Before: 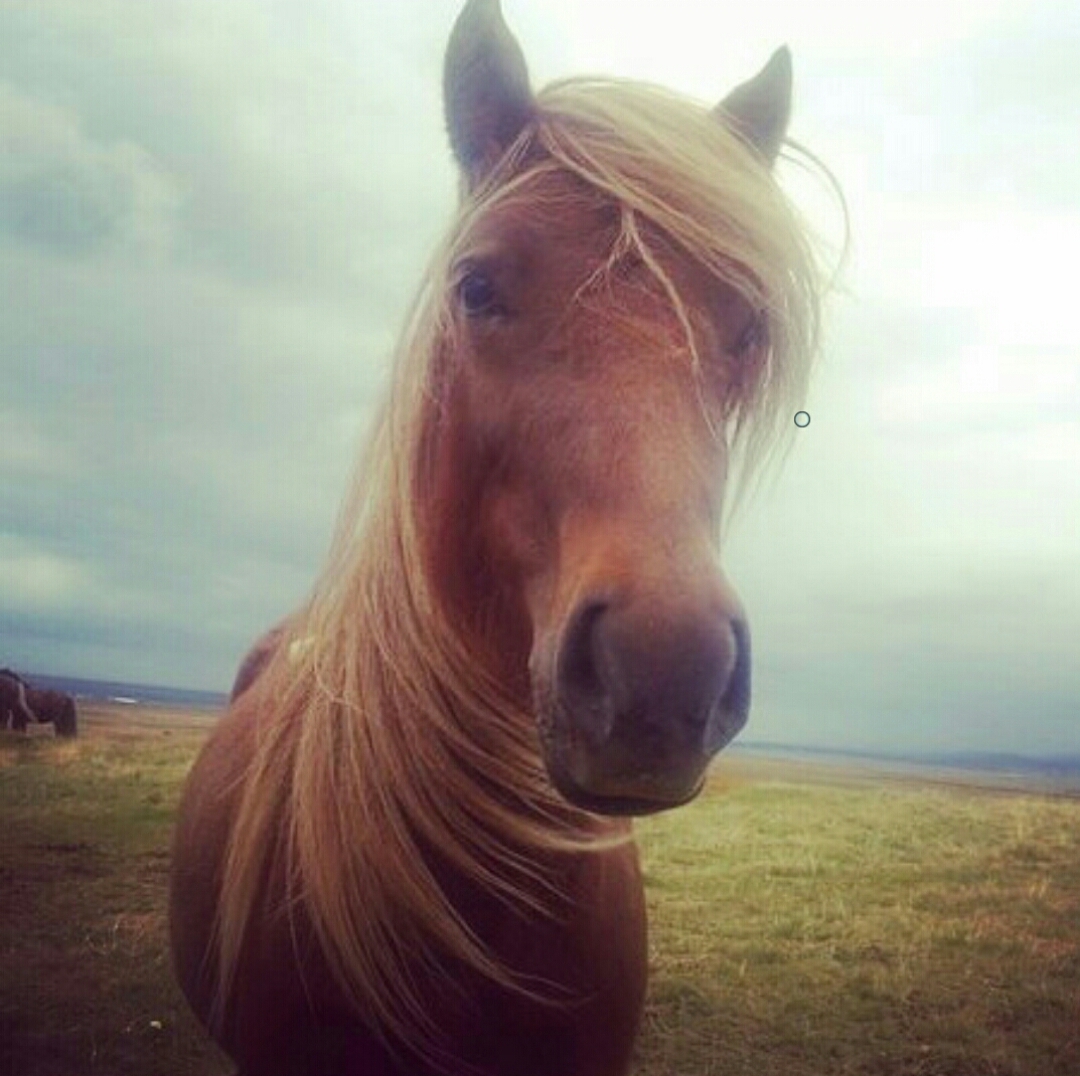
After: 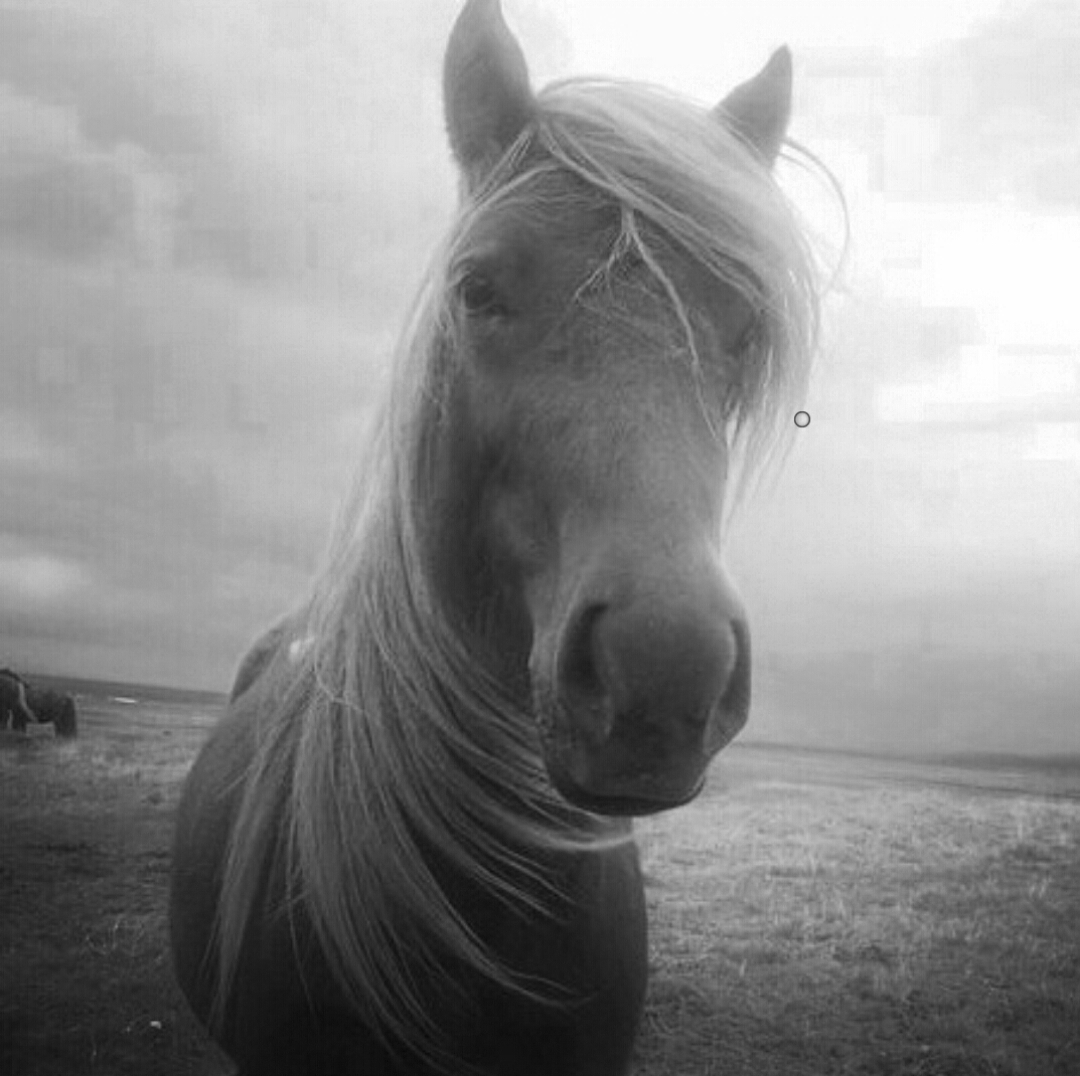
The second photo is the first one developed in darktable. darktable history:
color zones: curves: ch0 [(0.002, 0.593) (0.143, 0.417) (0.285, 0.541) (0.455, 0.289) (0.608, 0.327) (0.727, 0.283) (0.869, 0.571) (1, 0.603)]; ch1 [(0, 0) (0.143, 0) (0.286, 0) (0.429, 0) (0.571, 0) (0.714, 0) (0.857, 0)]
